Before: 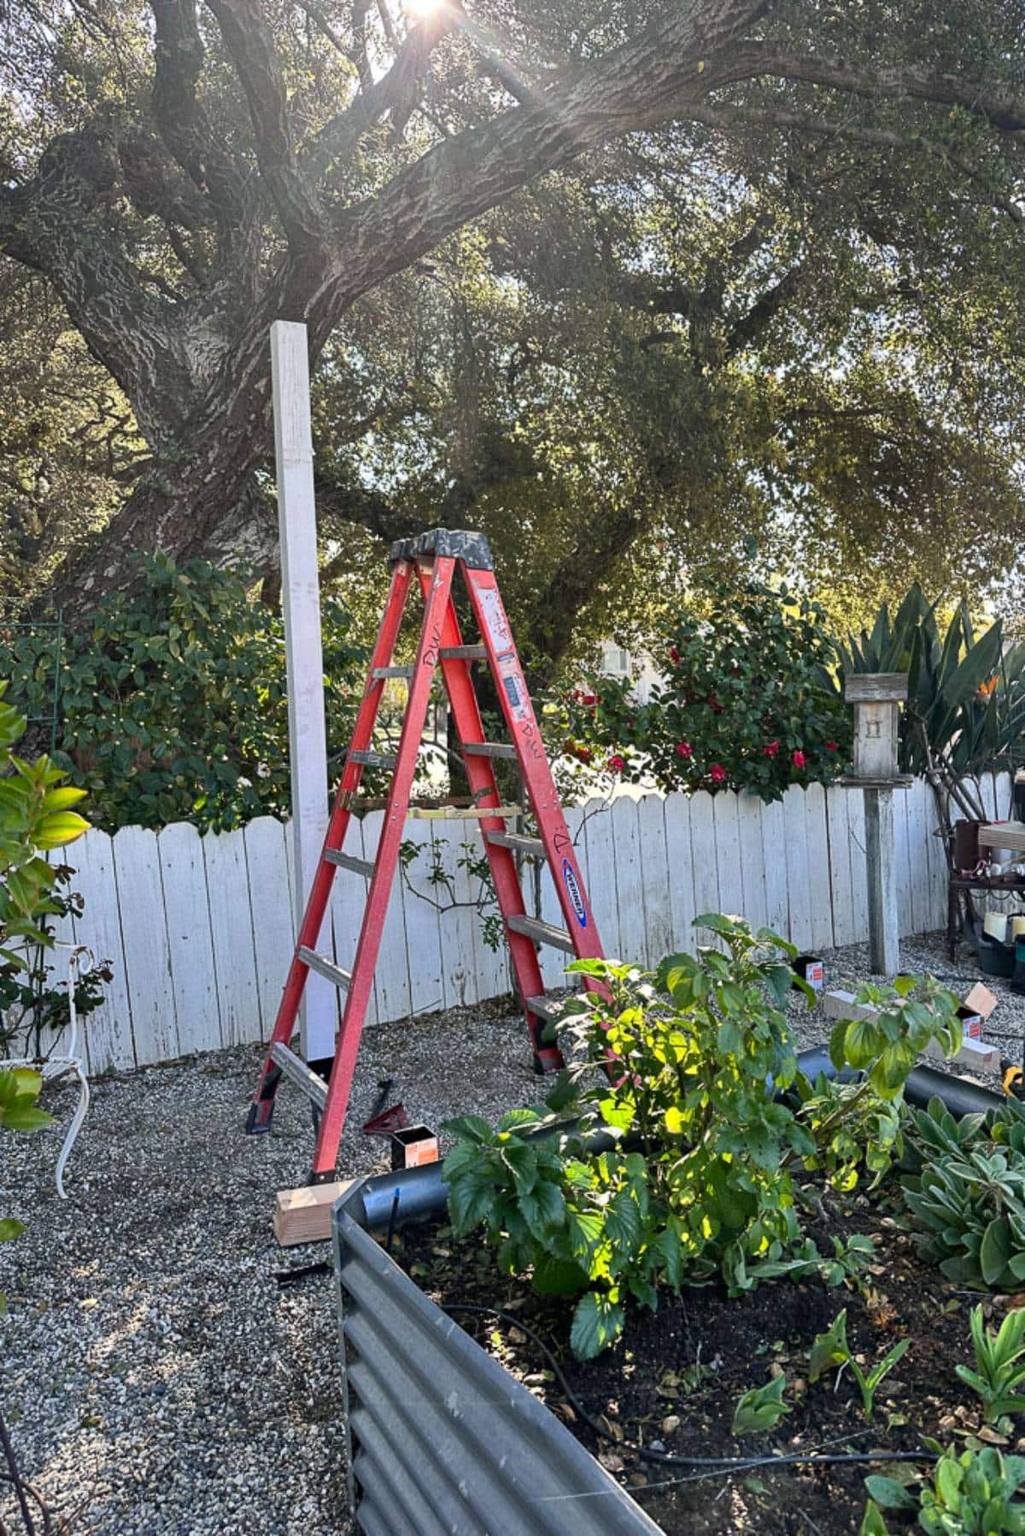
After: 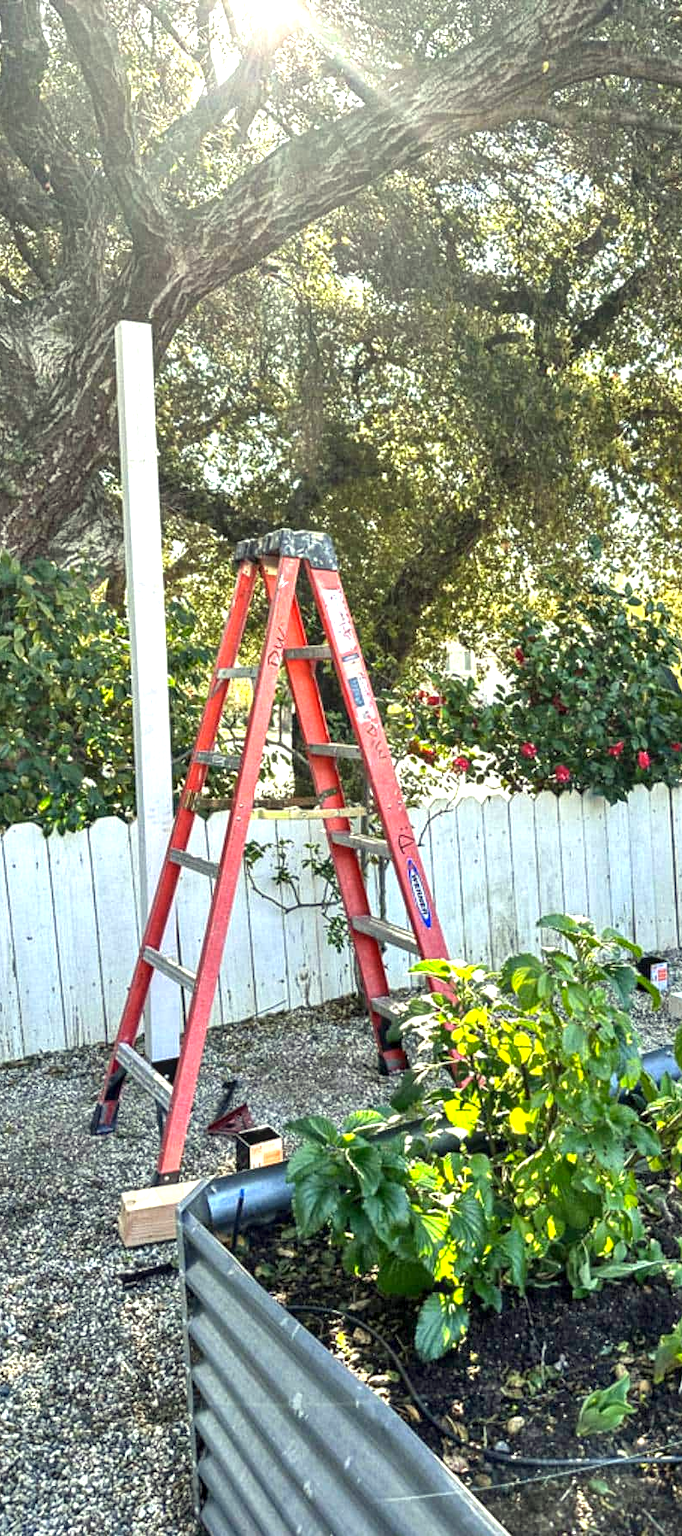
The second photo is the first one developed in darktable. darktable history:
crop and rotate: left 15.203%, right 18.206%
color correction: highlights a* -5.85, highlights b* 10.78
exposure: black level correction 0, exposure 1 EV, compensate exposure bias true, compensate highlight preservation false
local contrast: on, module defaults
